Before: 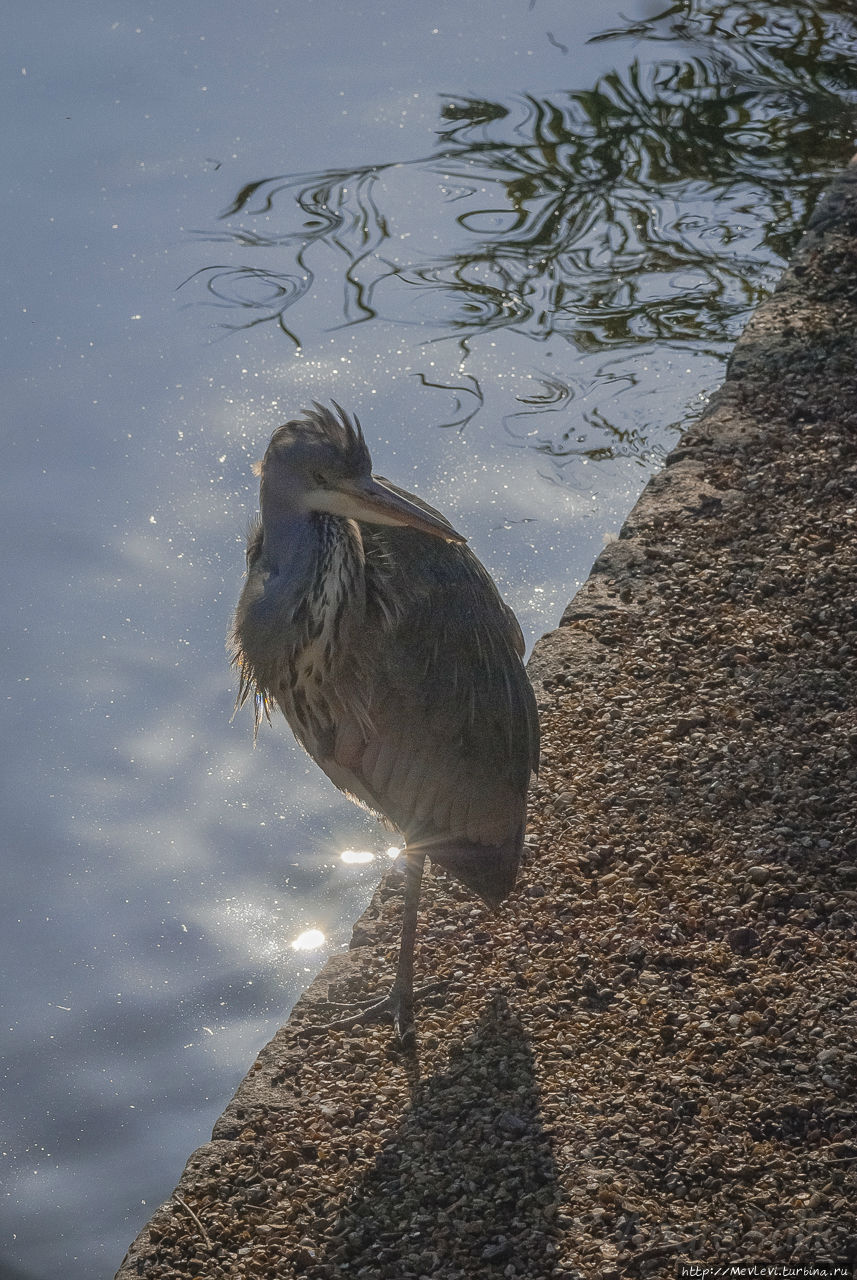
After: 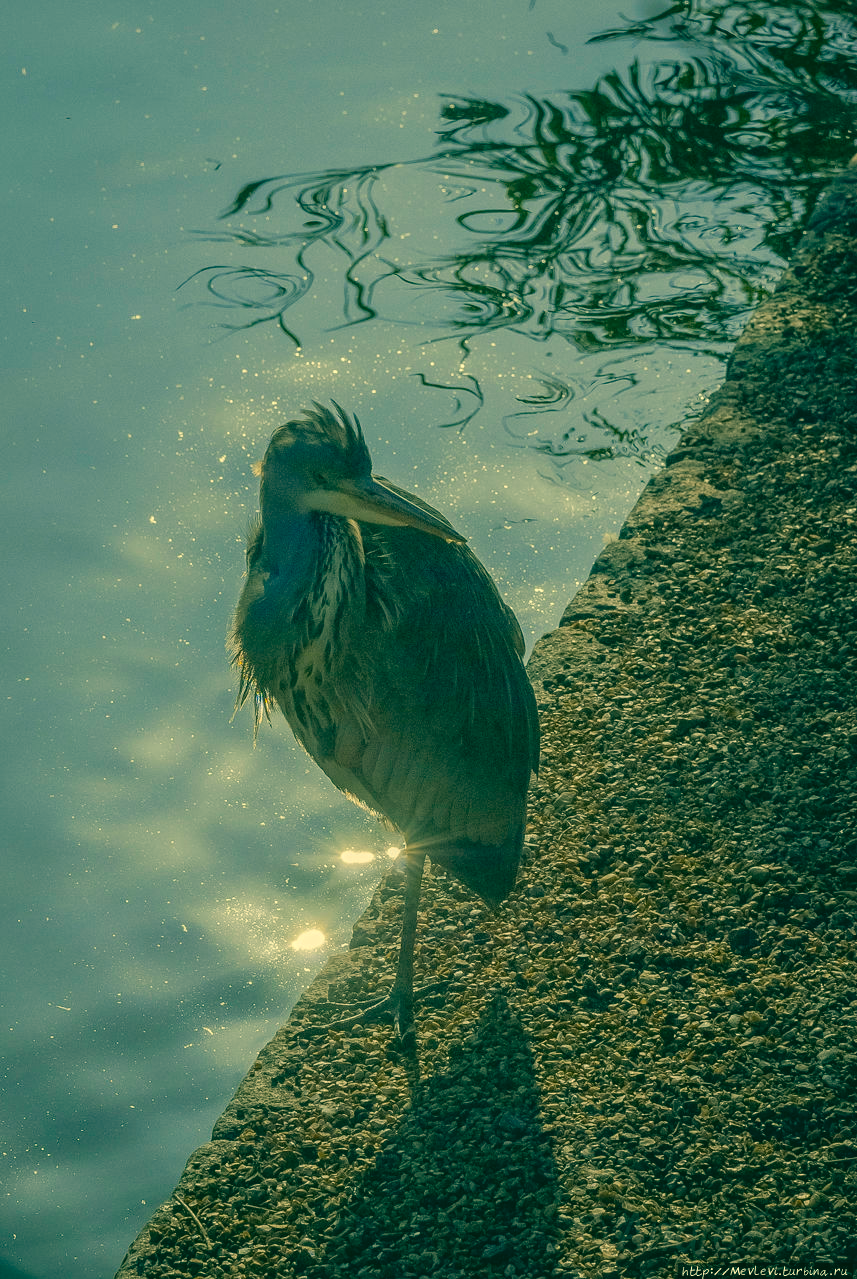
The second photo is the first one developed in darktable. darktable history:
color correction: highlights a* 1.83, highlights b* 34.02, shadows a* -36.68, shadows b* -5.48
crop: bottom 0.071%
